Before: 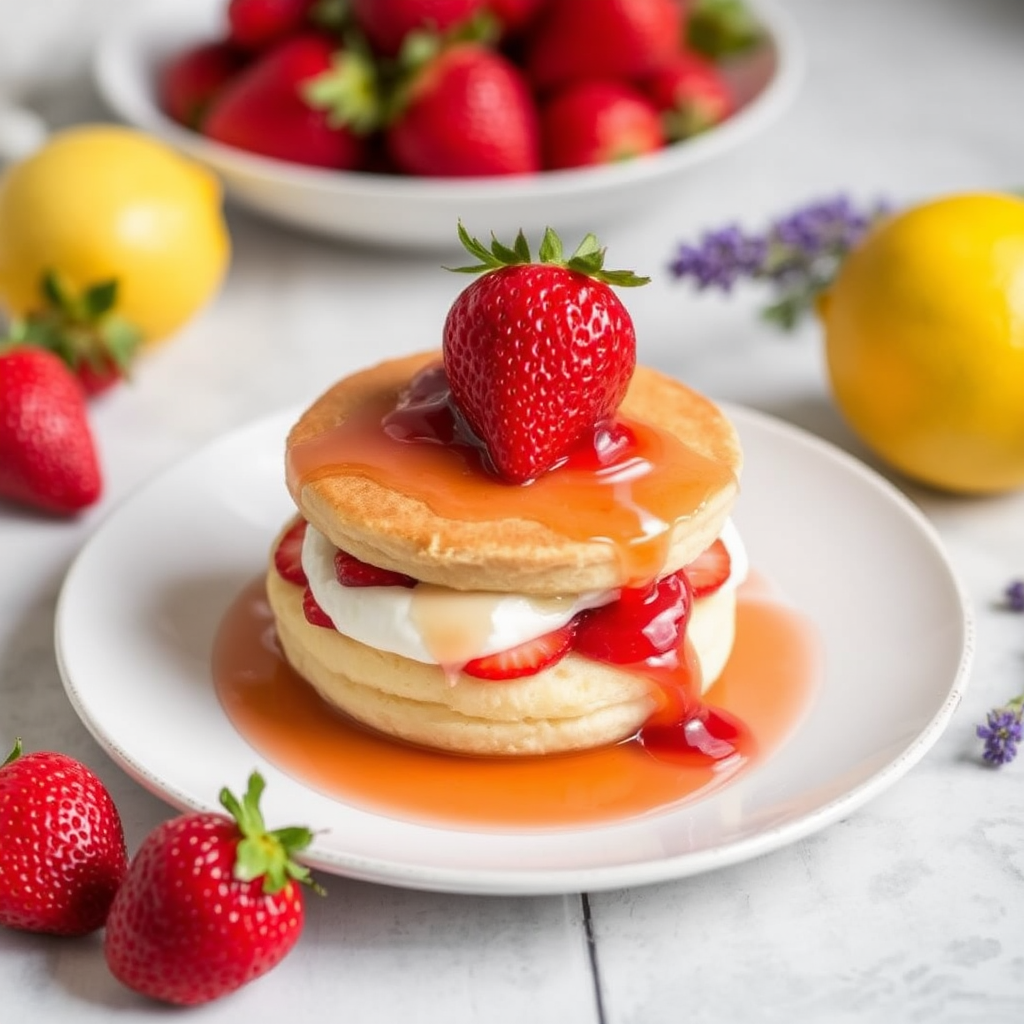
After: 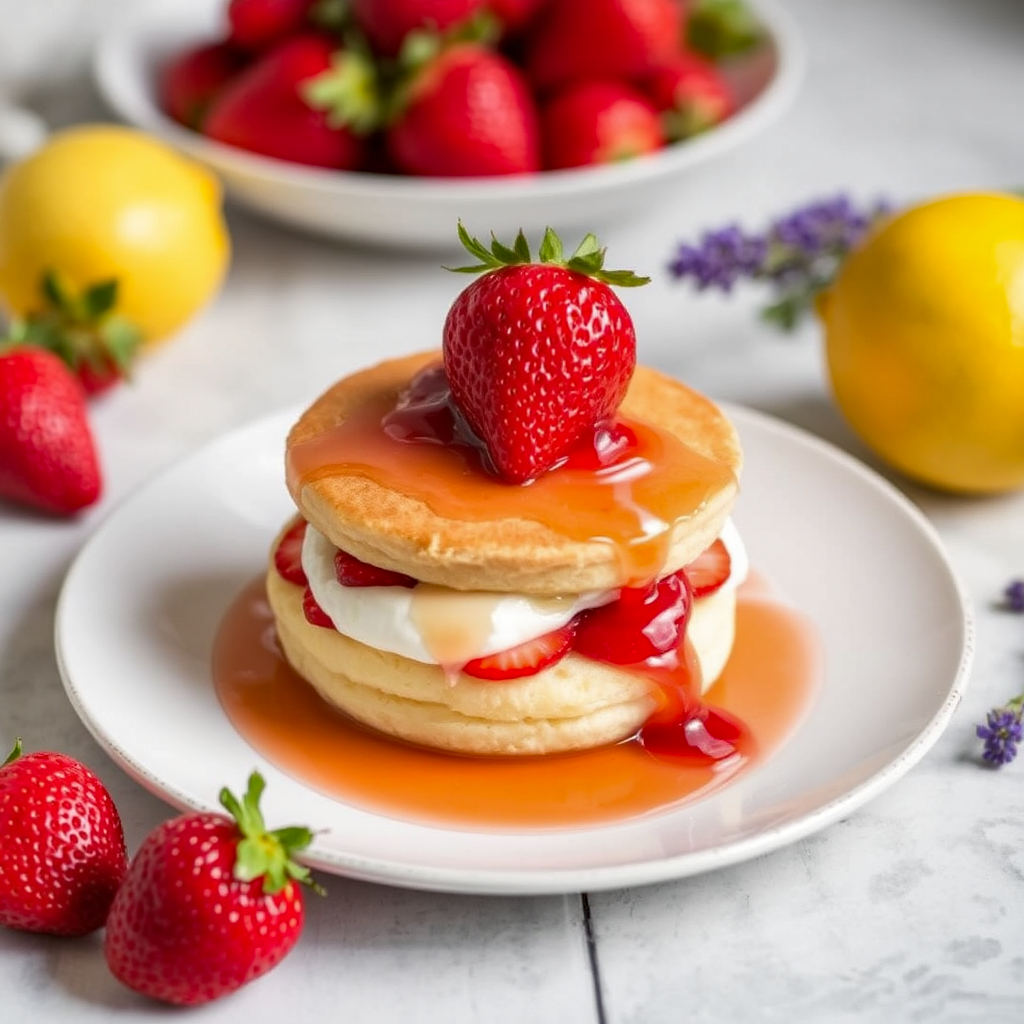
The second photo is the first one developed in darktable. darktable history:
shadows and highlights: shadows 31.65, highlights -31.78, soften with gaussian
haze removal: compatibility mode true, adaptive false
